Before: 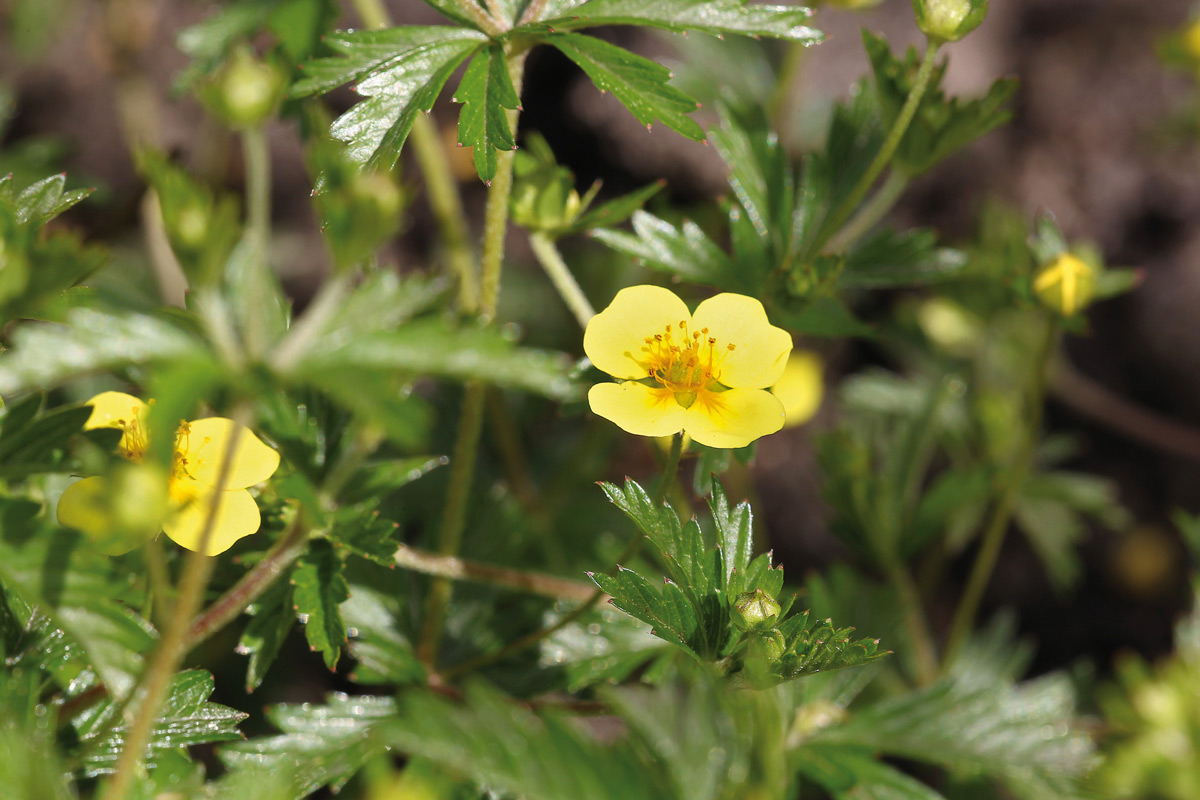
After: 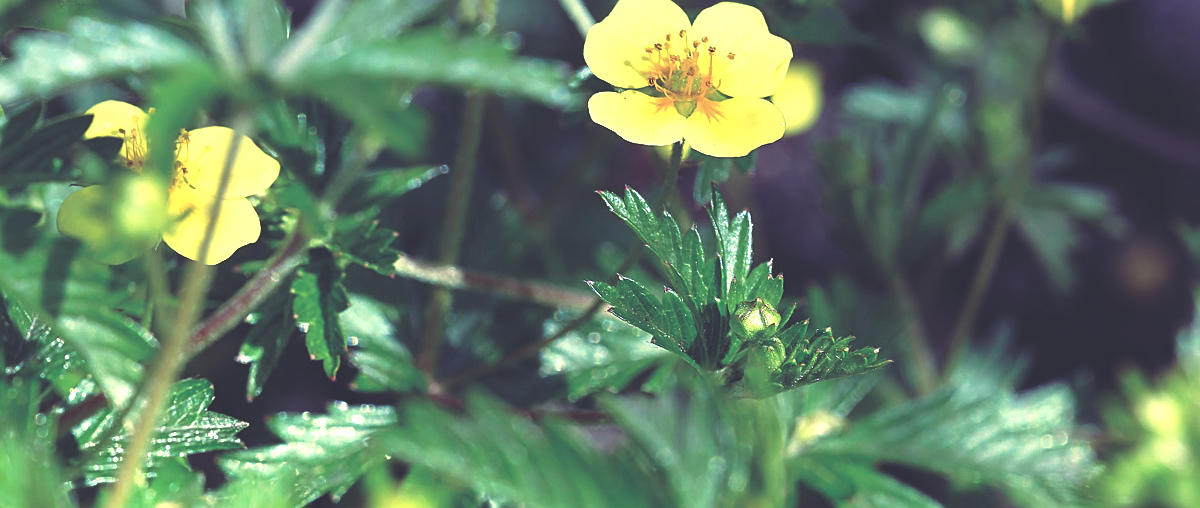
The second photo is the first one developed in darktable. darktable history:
crop and rotate: top 36.435%
sharpen: on, module defaults
exposure: black level correction 0, exposure 1 EV, compensate exposure bias true, compensate highlight preservation false
contrast brightness saturation: saturation -0.05
rgb curve: curves: ch0 [(0, 0.186) (0.314, 0.284) (0.576, 0.466) (0.805, 0.691) (0.936, 0.886)]; ch1 [(0, 0.186) (0.314, 0.284) (0.581, 0.534) (0.771, 0.746) (0.936, 0.958)]; ch2 [(0, 0.216) (0.275, 0.39) (1, 1)], mode RGB, independent channels, compensate middle gray true, preserve colors none
graduated density: hue 238.83°, saturation 50%
white balance: red 1.029, blue 0.92
